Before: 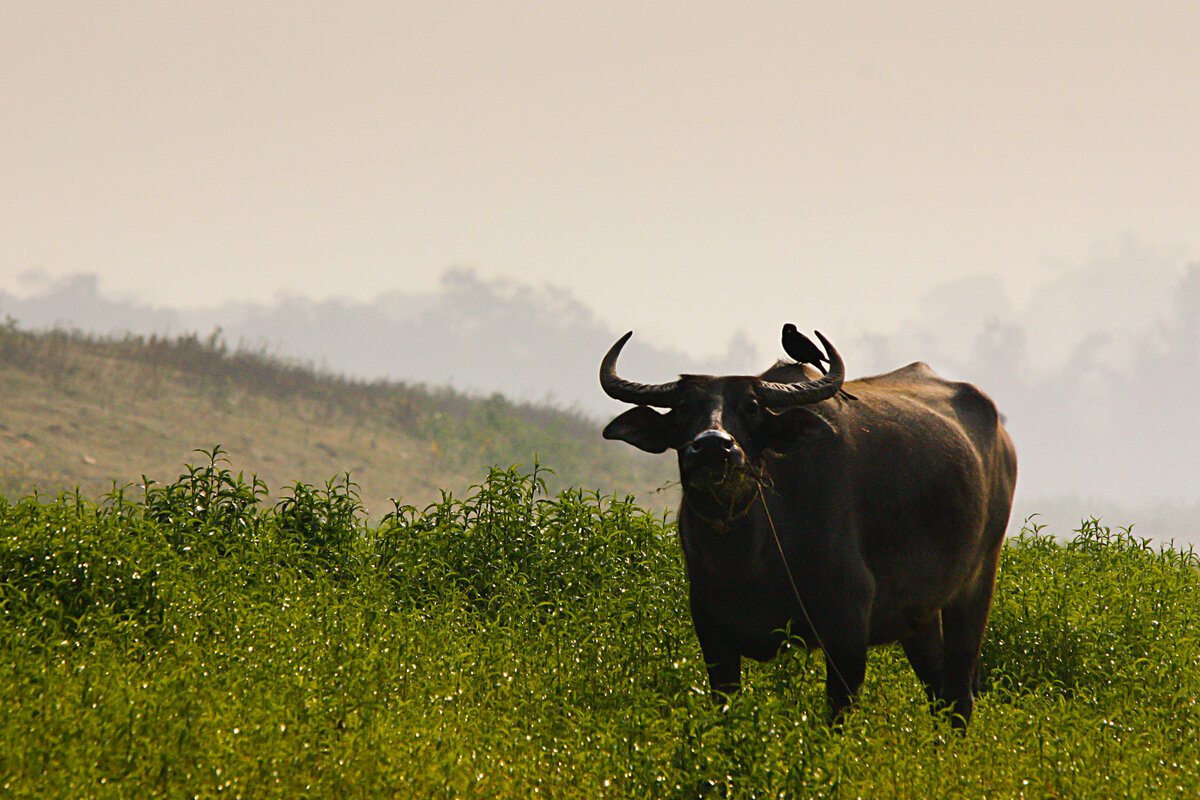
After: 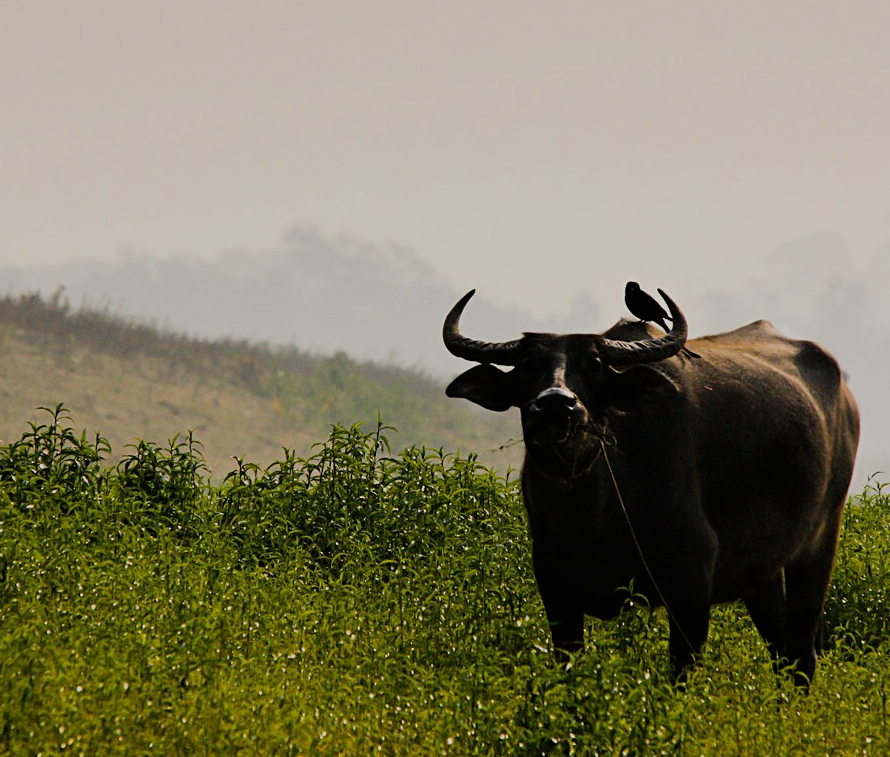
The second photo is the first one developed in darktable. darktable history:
exposure: exposure -0.157 EV, compensate highlight preservation false
crop and rotate: left 13.15%, top 5.251%, right 12.609%
filmic rgb: black relative exposure -7.65 EV, white relative exposure 4.56 EV, hardness 3.61, contrast 1.05
sharpen: radius 2.883, amount 0.868, threshold 47.523
